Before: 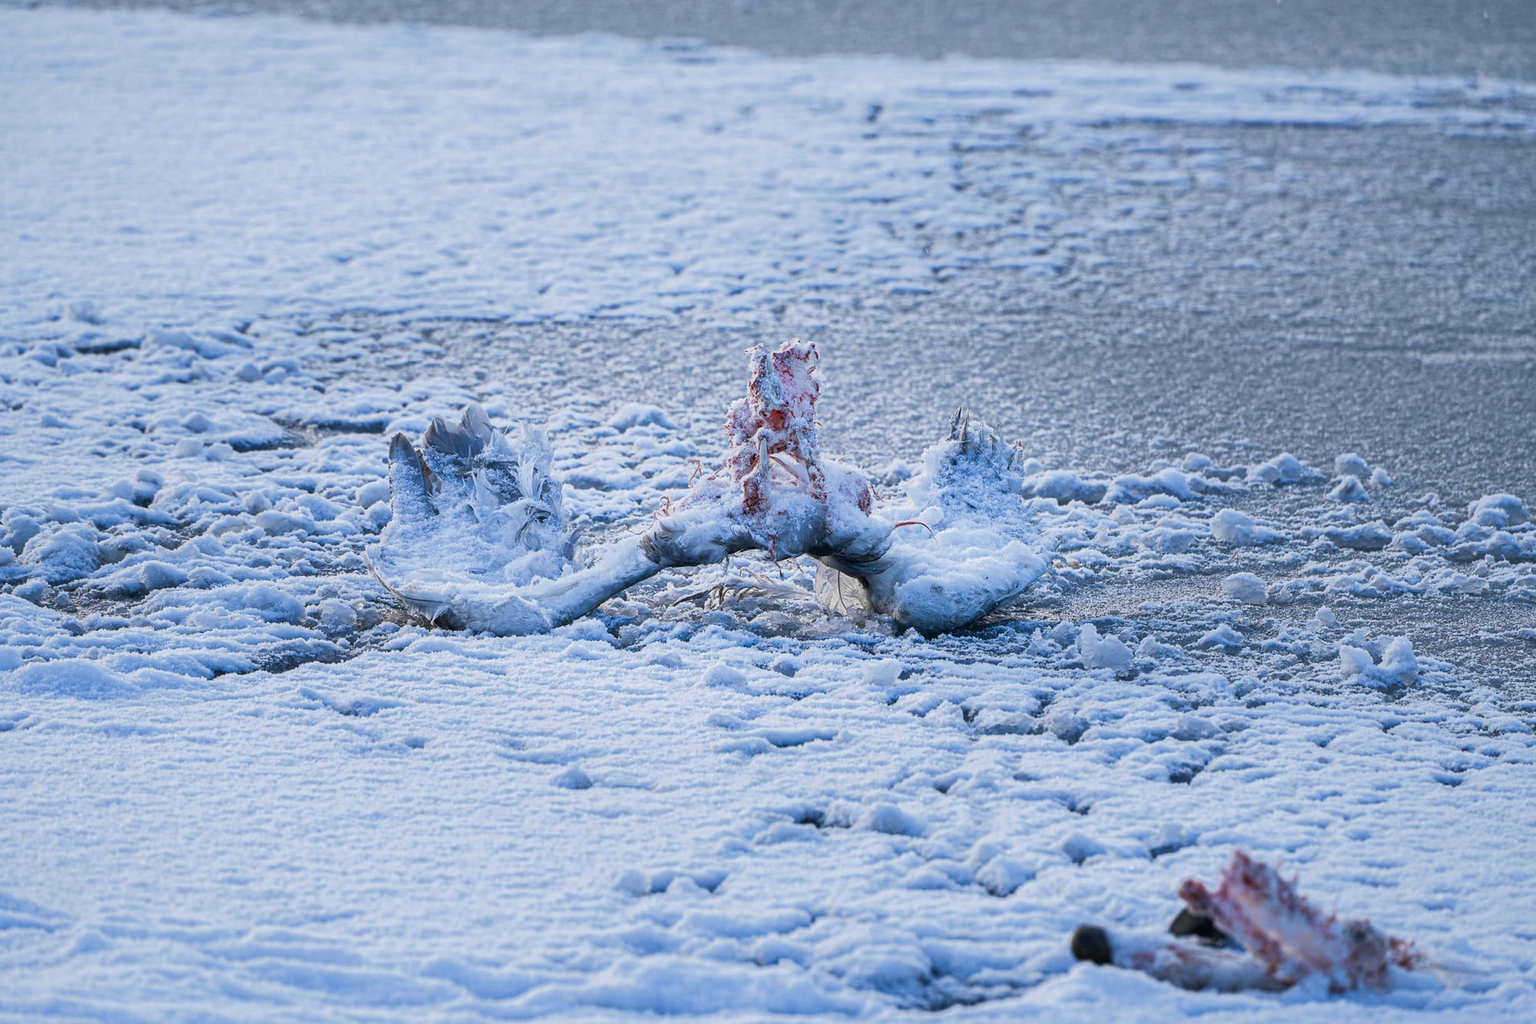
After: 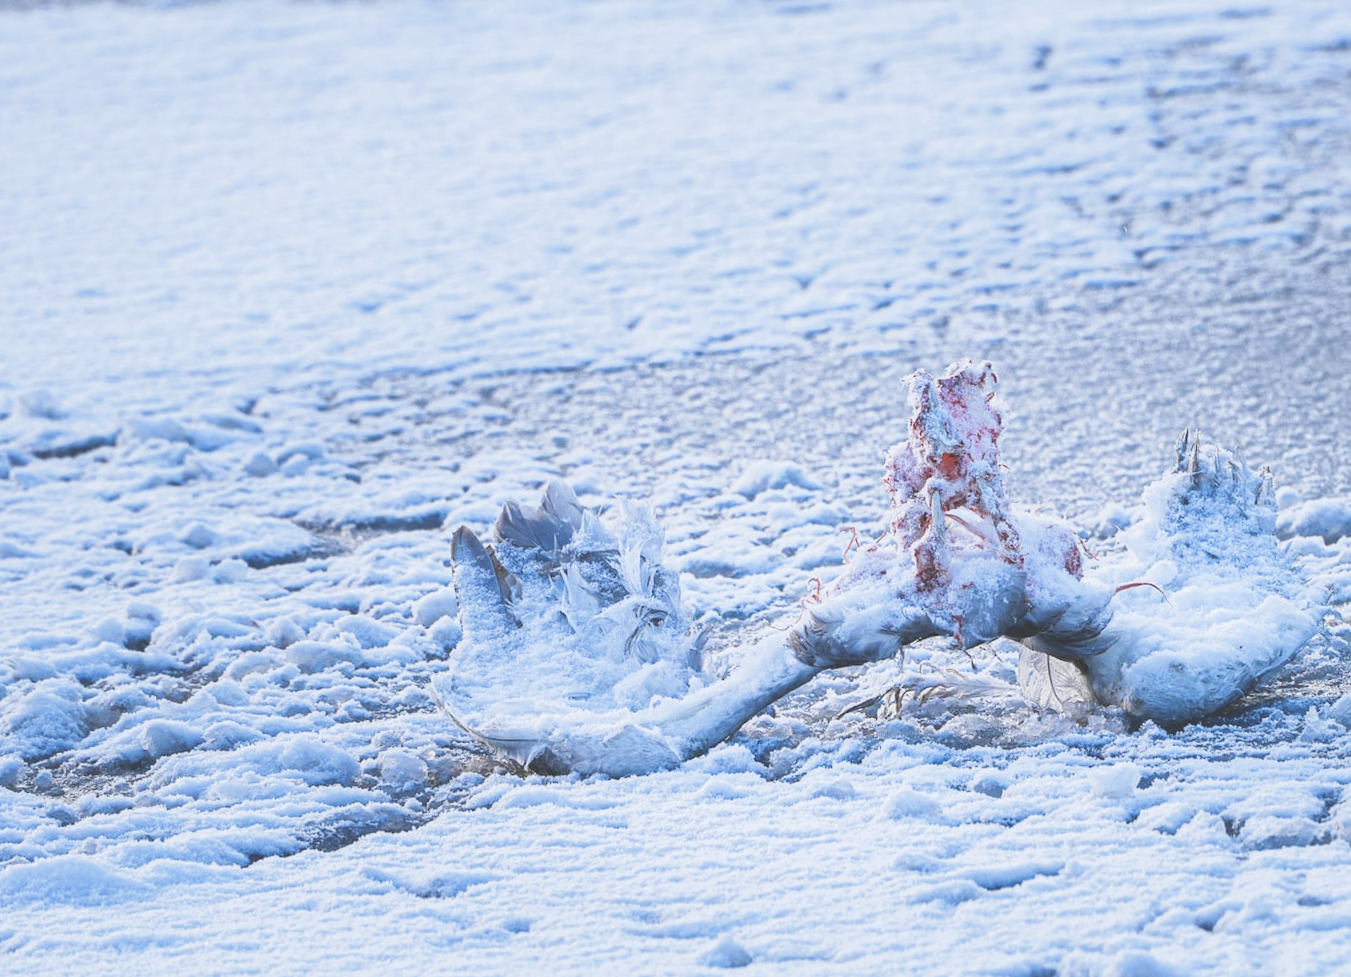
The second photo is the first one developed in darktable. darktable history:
white balance: red 0.983, blue 1.036
rotate and perspective: rotation -5°, crop left 0.05, crop right 0.952, crop top 0.11, crop bottom 0.89
exposure: black level correction -0.023, exposure -0.039 EV, compensate highlight preservation false
crop: right 28.885%, bottom 16.626%
base curve: curves: ch0 [(0, 0) (0.204, 0.334) (0.55, 0.733) (1, 1)], preserve colors none
